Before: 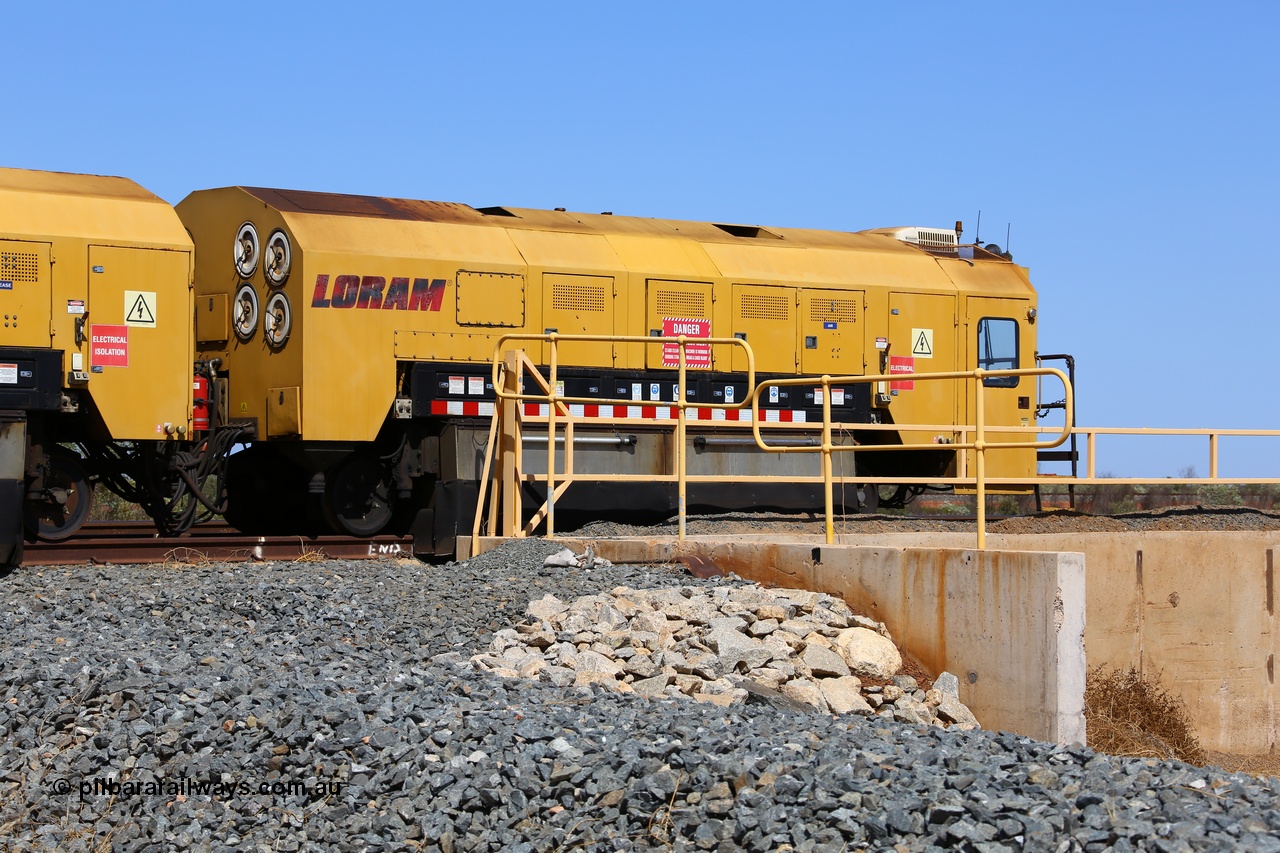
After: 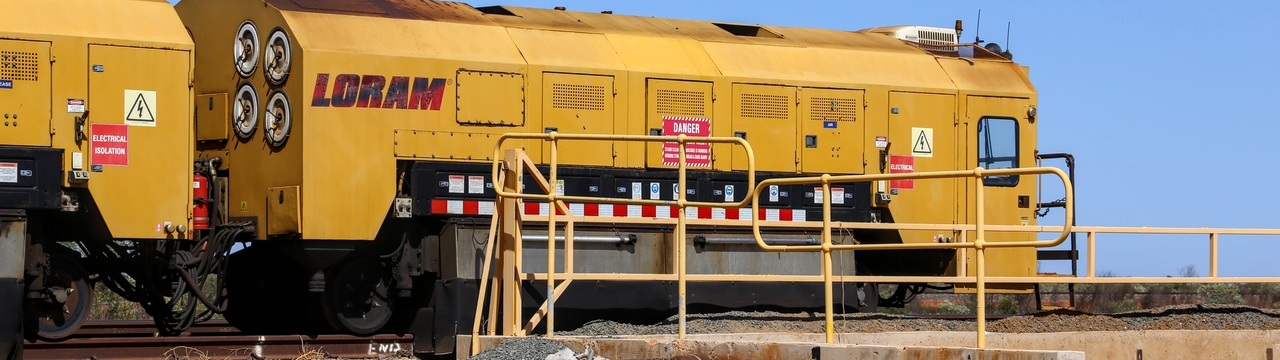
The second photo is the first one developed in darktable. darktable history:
crop and rotate: top 23.677%, bottom 34.043%
local contrast: on, module defaults
